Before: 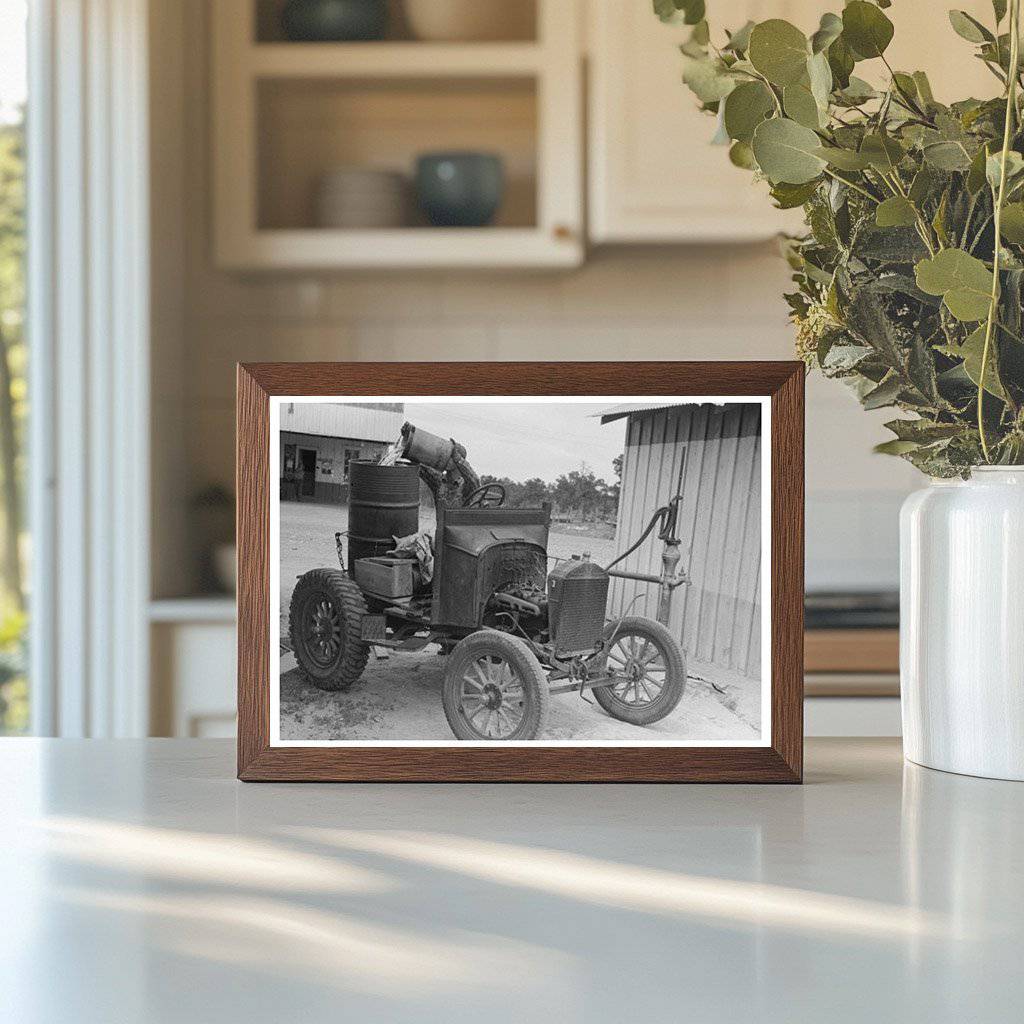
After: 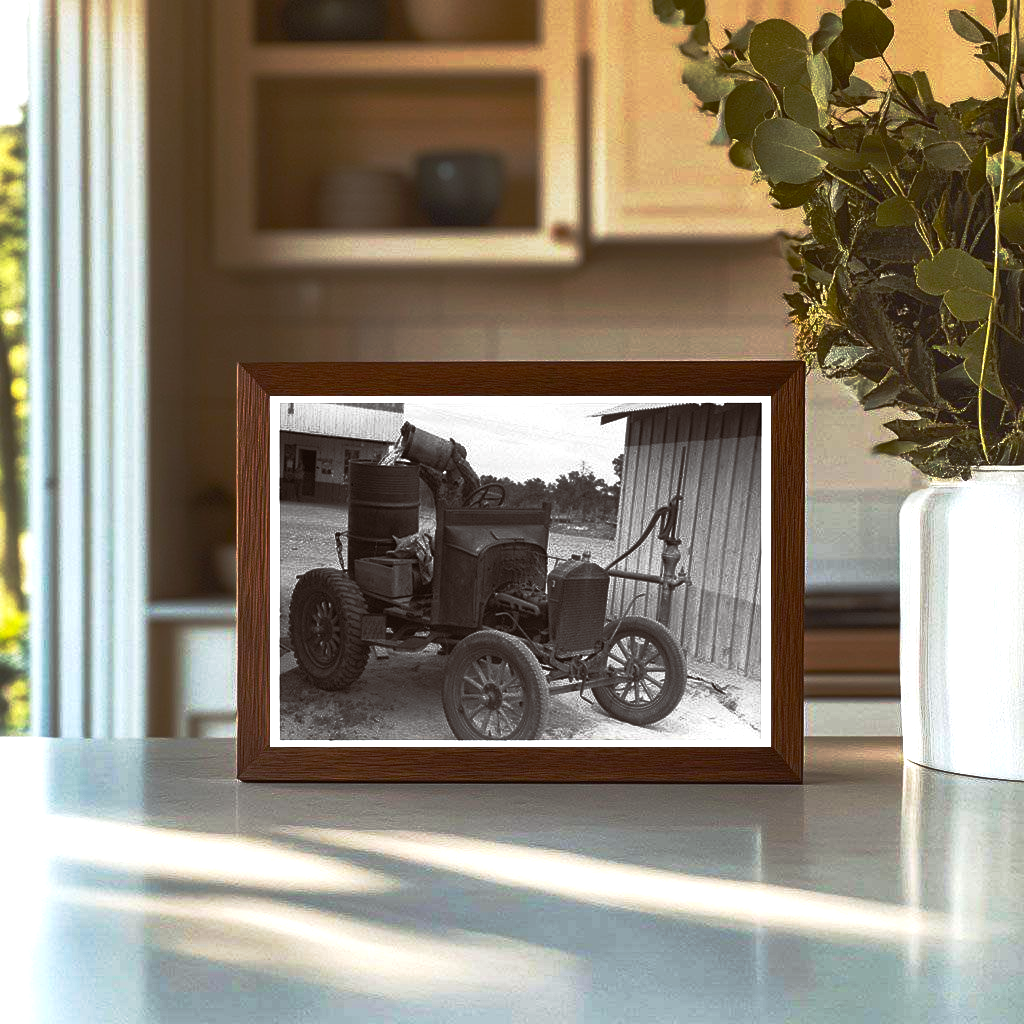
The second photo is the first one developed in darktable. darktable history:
contrast brightness saturation: contrast 0.026, brightness -0.042
exposure: compensate highlight preservation false
base curve: curves: ch0 [(0, 0) (0.564, 0.291) (0.802, 0.731) (1, 1)], preserve colors none
color balance rgb: shadows lift › chroma 9.584%, shadows lift › hue 46.21°, global offset › luminance 0.498%, perceptual saturation grading › global saturation 0.946%, perceptual saturation grading › highlights -17.95%, perceptual saturation grading › mid-tones 33.75%, perceptual saturation grading › shadows 50.518%, perceptual brilliance grading › global brilliance 11.624%
